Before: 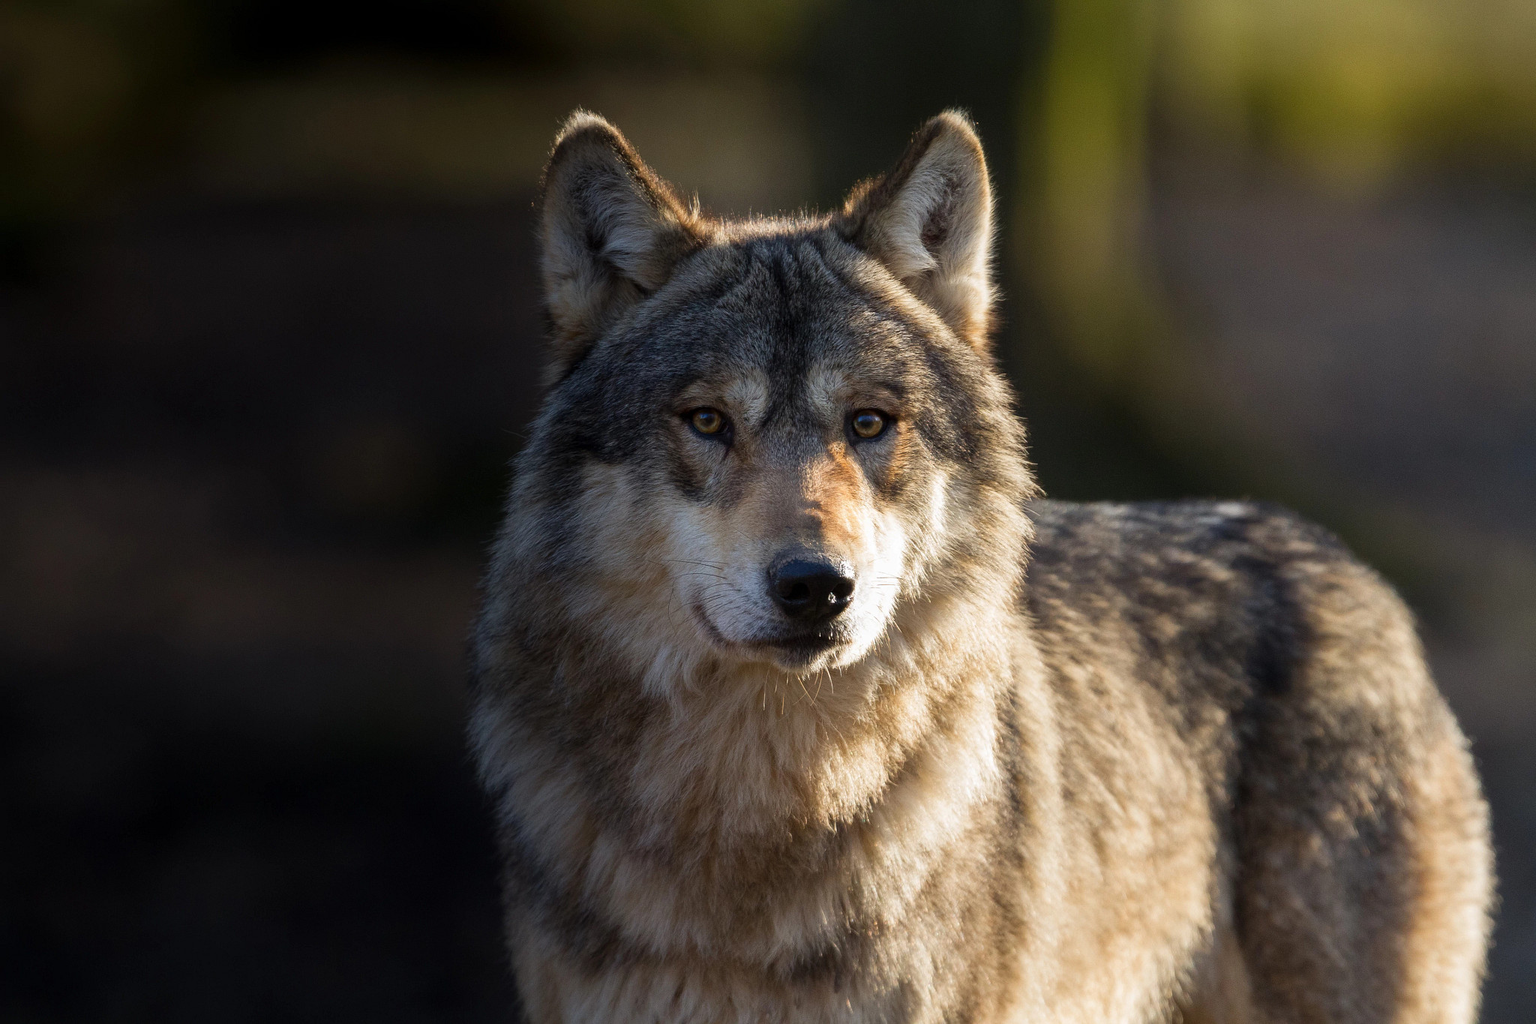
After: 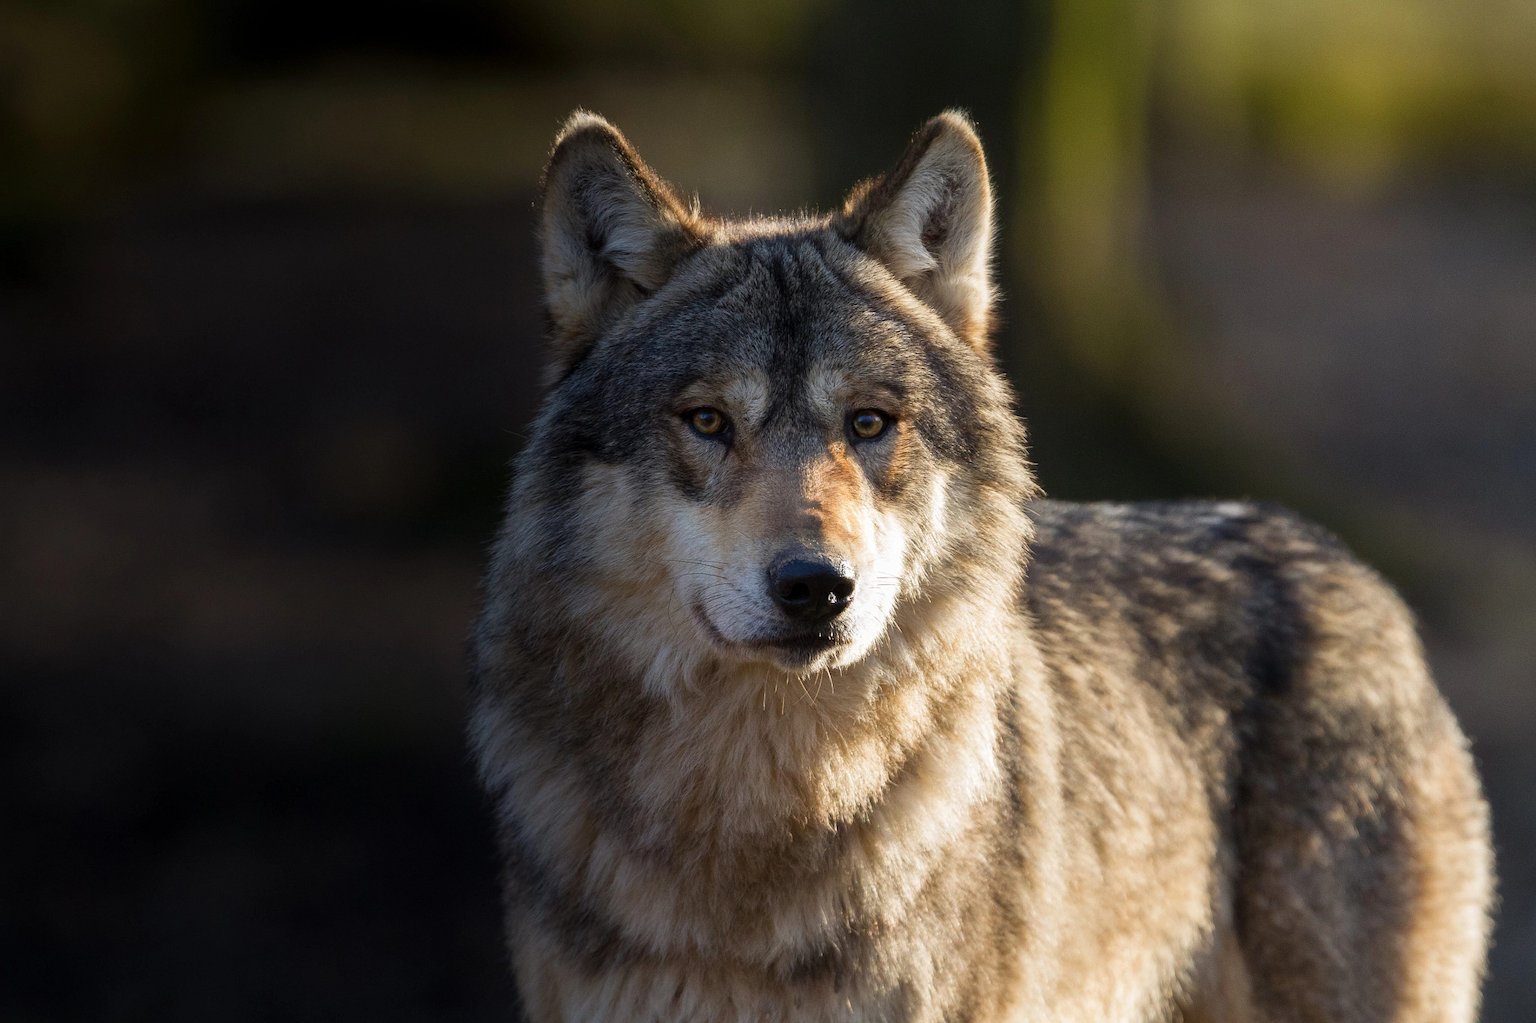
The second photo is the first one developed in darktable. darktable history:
local contrast: mode bilateral grid, contrast 14, coarseness 36, detail 104%, midtone range 0.2
